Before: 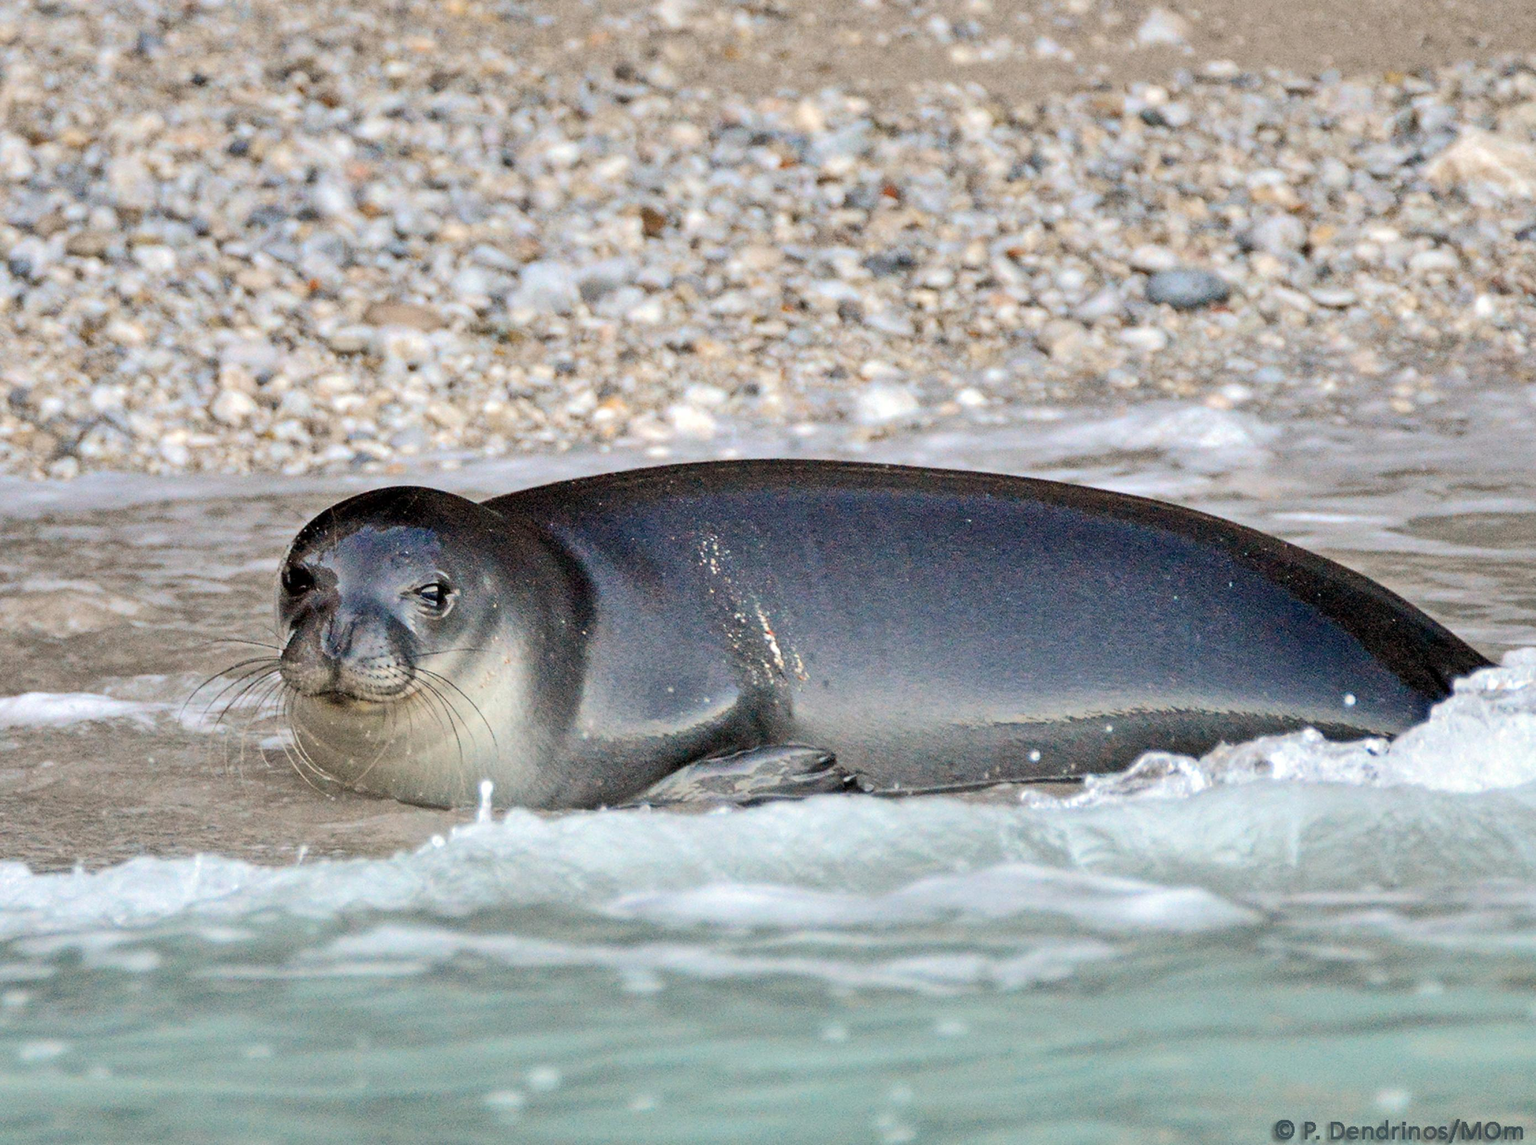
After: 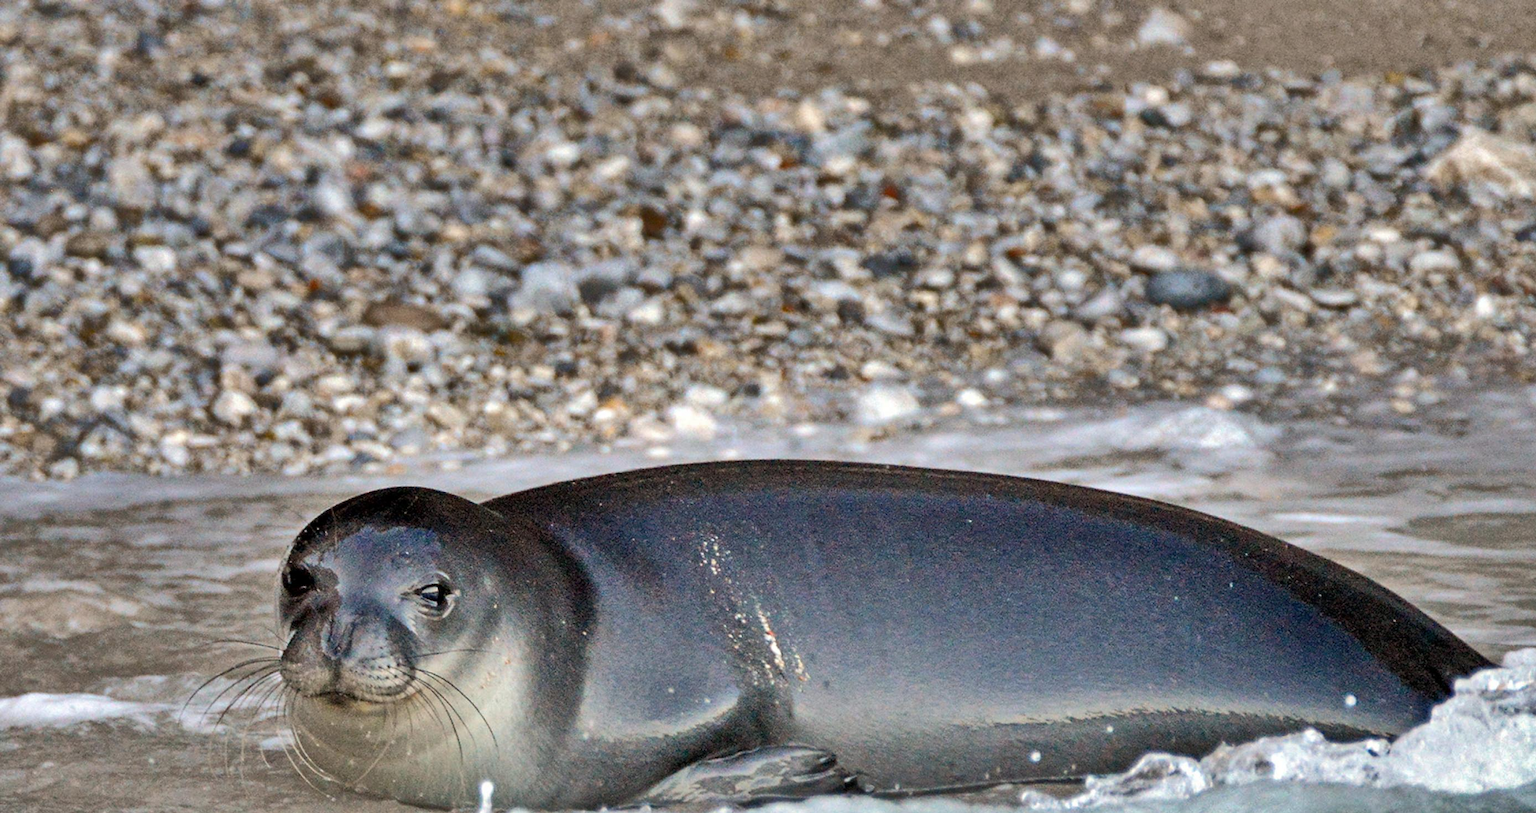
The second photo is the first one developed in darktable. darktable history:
crop: right 0%, bottom 28.946%
shadows and highlights: shadows 20.74, highlights -82.63, soften with gaussian
